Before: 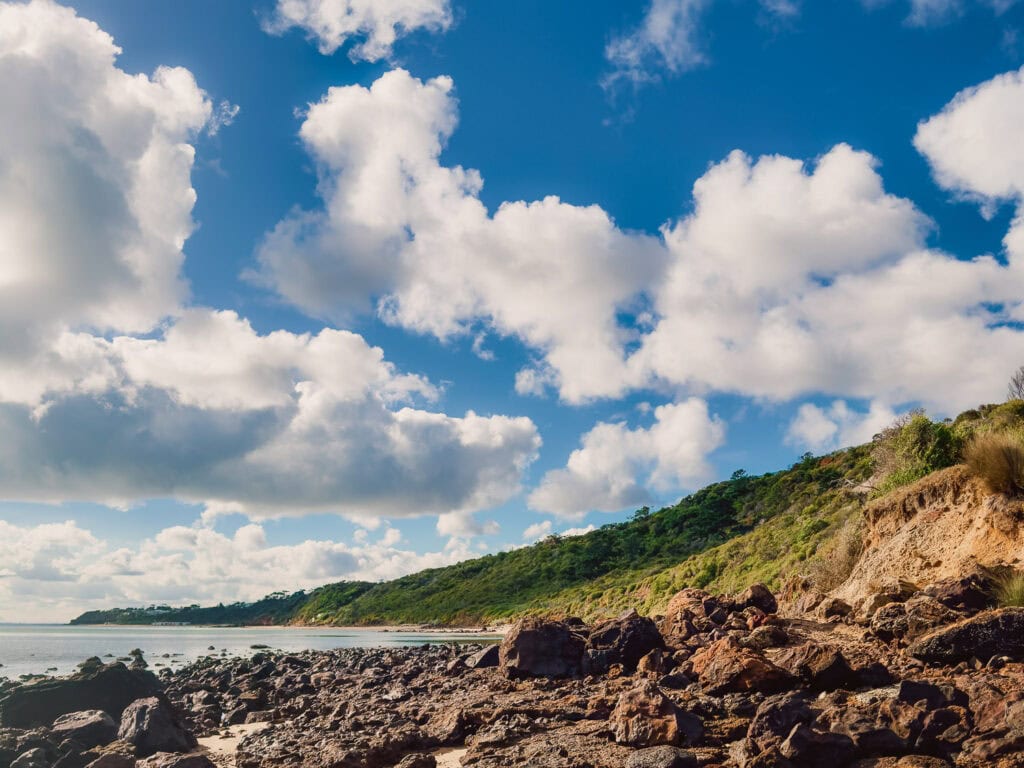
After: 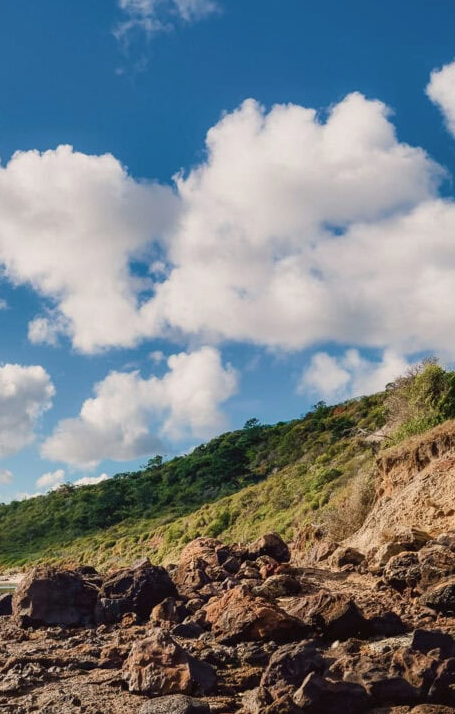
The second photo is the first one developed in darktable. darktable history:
crop: left 47.628%, top 6.643%, right 7.874%
contrast brightness saturation: saturation -0.1
